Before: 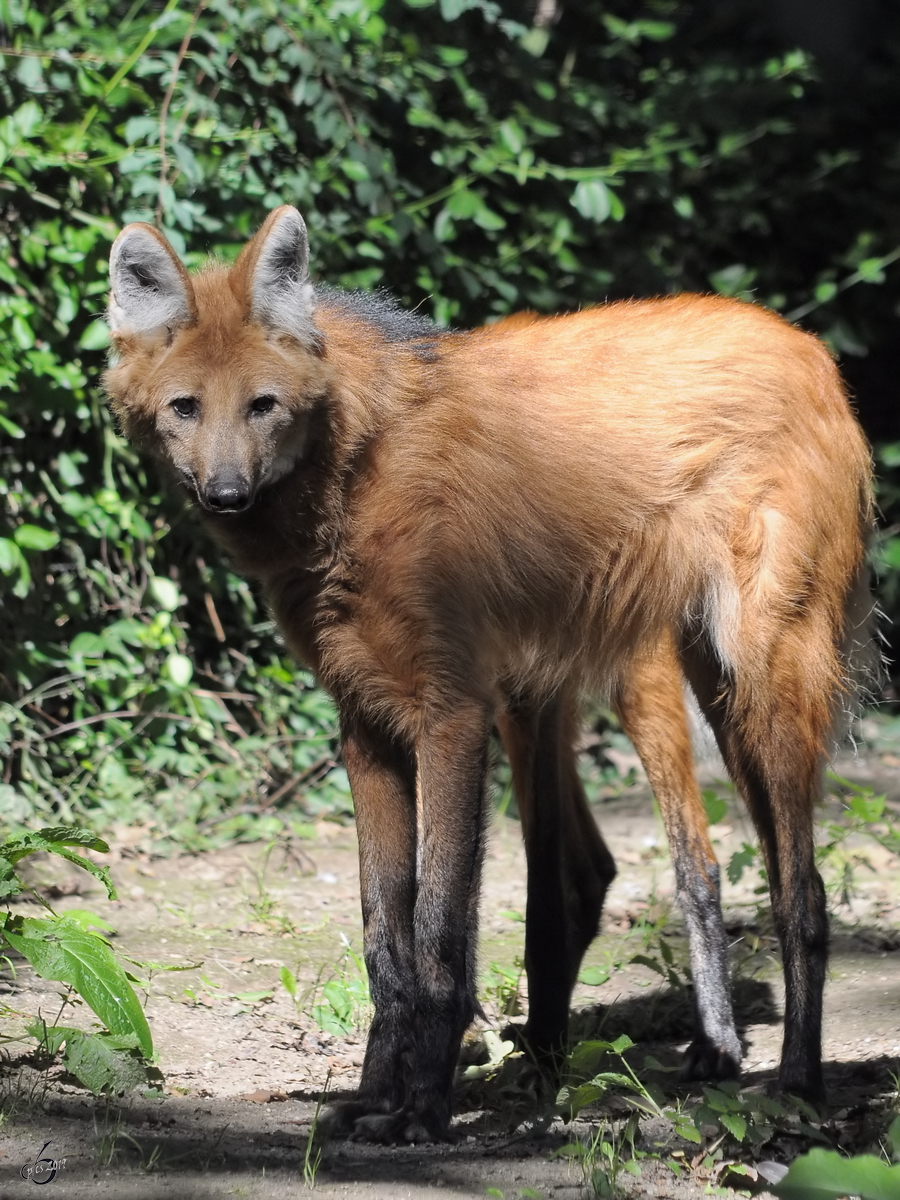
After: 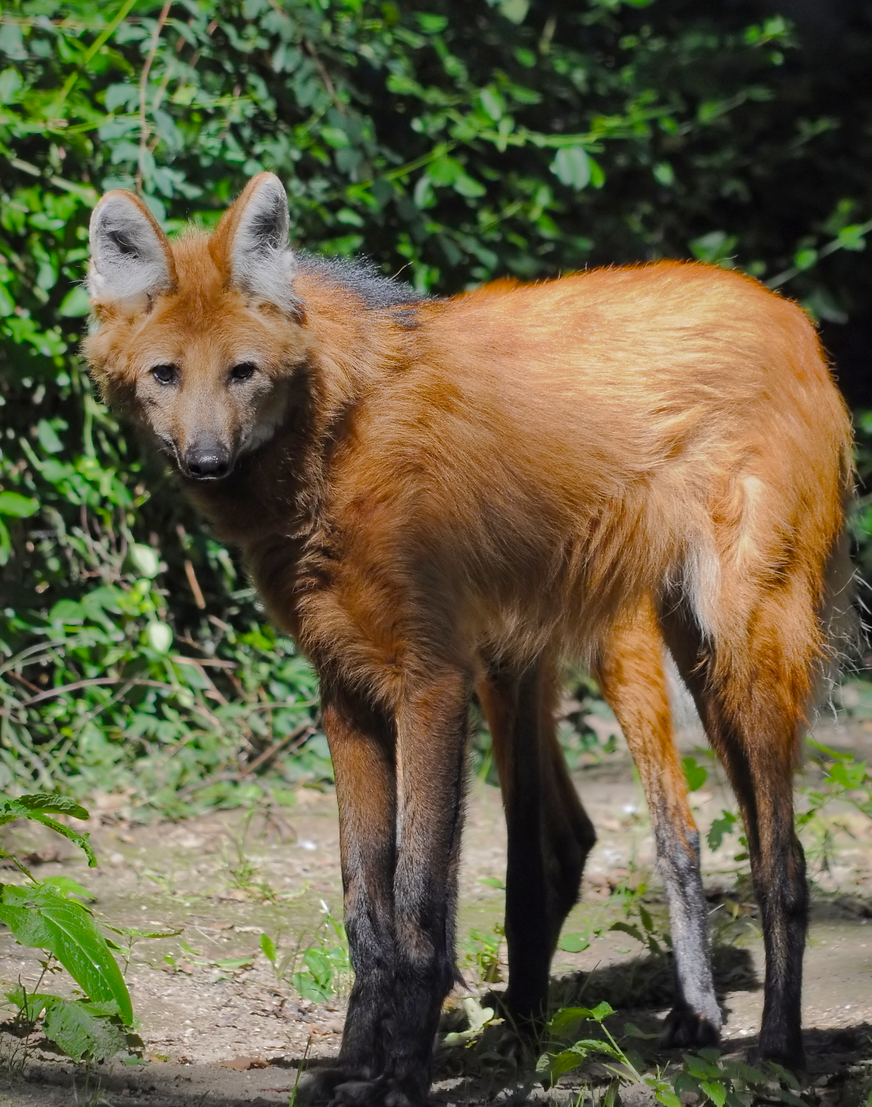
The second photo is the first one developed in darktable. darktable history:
shadows and highlights: shadows 25.89, highlights -71.24
color balance rgb: linear chroma grading › global chroma 9.789%, perceptual saturation grading › global saturation 0.102%, perceptual saturation grading › highlights -18.076%, perceptual saturation grading › mid-tones 33.675%, perceptual saturation grading › shadows 50.445%, global vibrance 9.352%
crop: left 2.279%, top 2.811%, right 0.764%, bottom 4.886%
color zones: curves: ch0 [(0.25, 0.5) (0.636, 0.25) (0.75, 0.5)]
